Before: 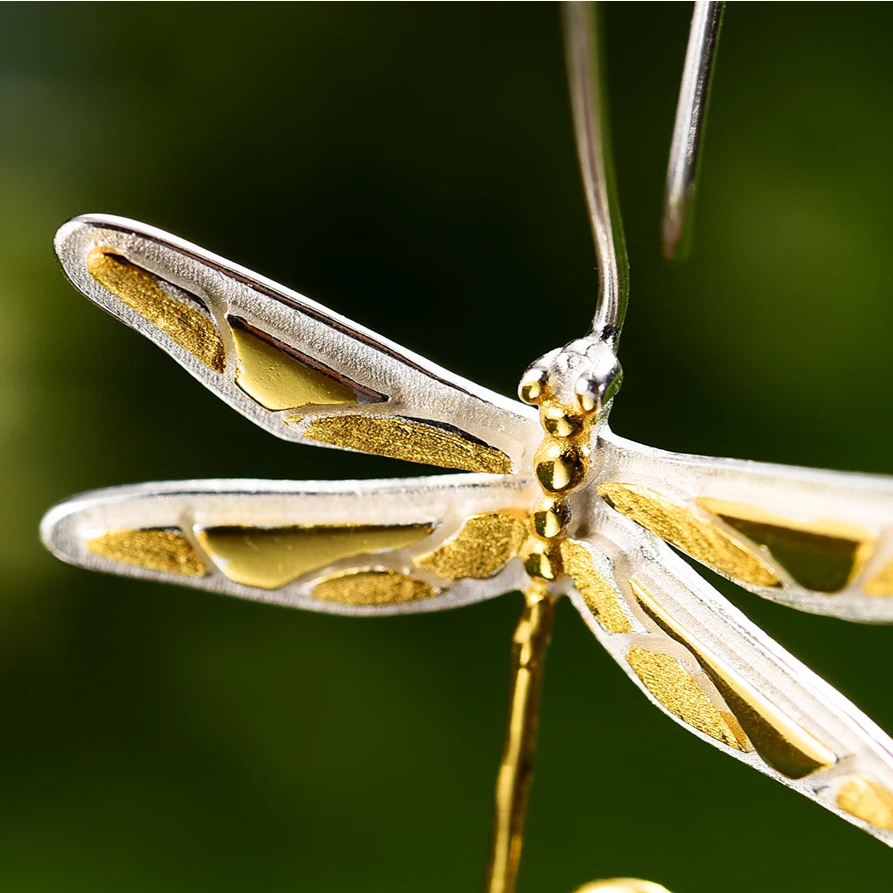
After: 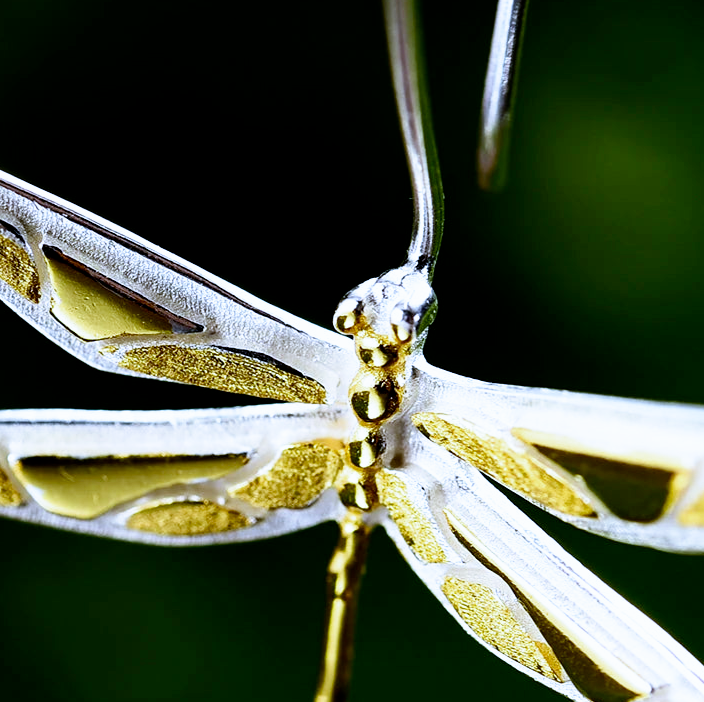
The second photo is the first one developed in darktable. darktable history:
filmic rgb: black relative exposure -8.7 EV, white relative exposure 2.7 EV, threshold 3 EV, target black luminance 0%, hardness 6.25, latitude 75%, contrast 1.325, highlights saturation mix -5%, preserve chrominance no, color science v5 (2021), iterations of high-quality reconstruction 0, enable highlight reconstruction true
crop and rotate: left 20.74%, top 7.912%, right 0.375%, bottom 13.378%
white balance: red 0.871, blue 1.249
